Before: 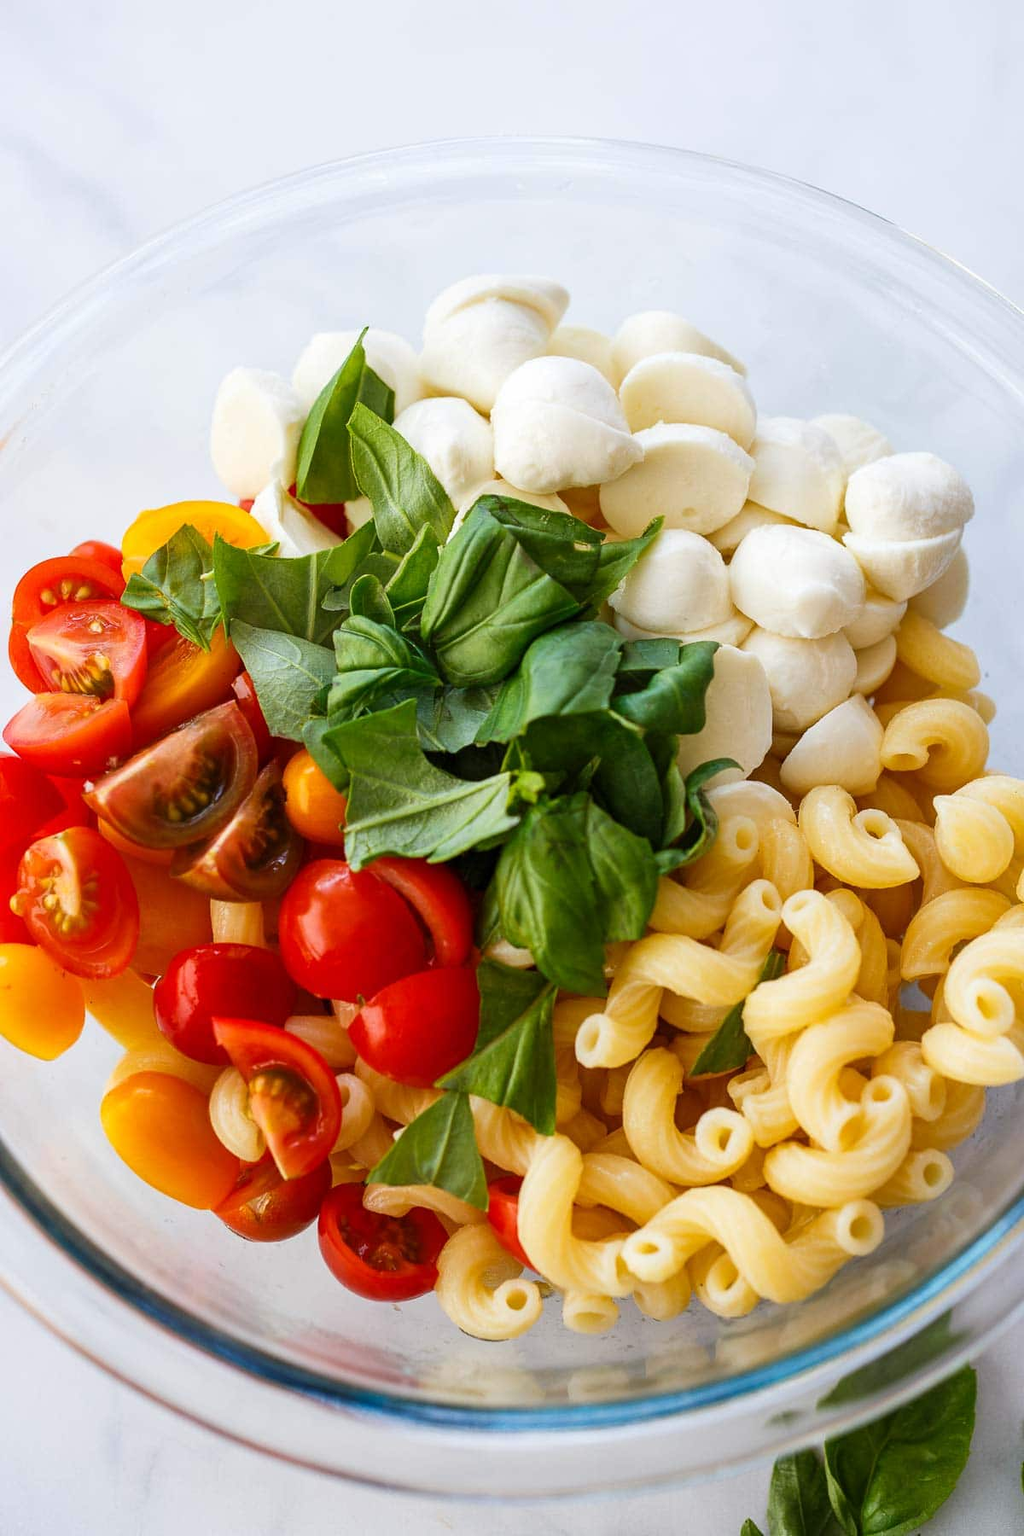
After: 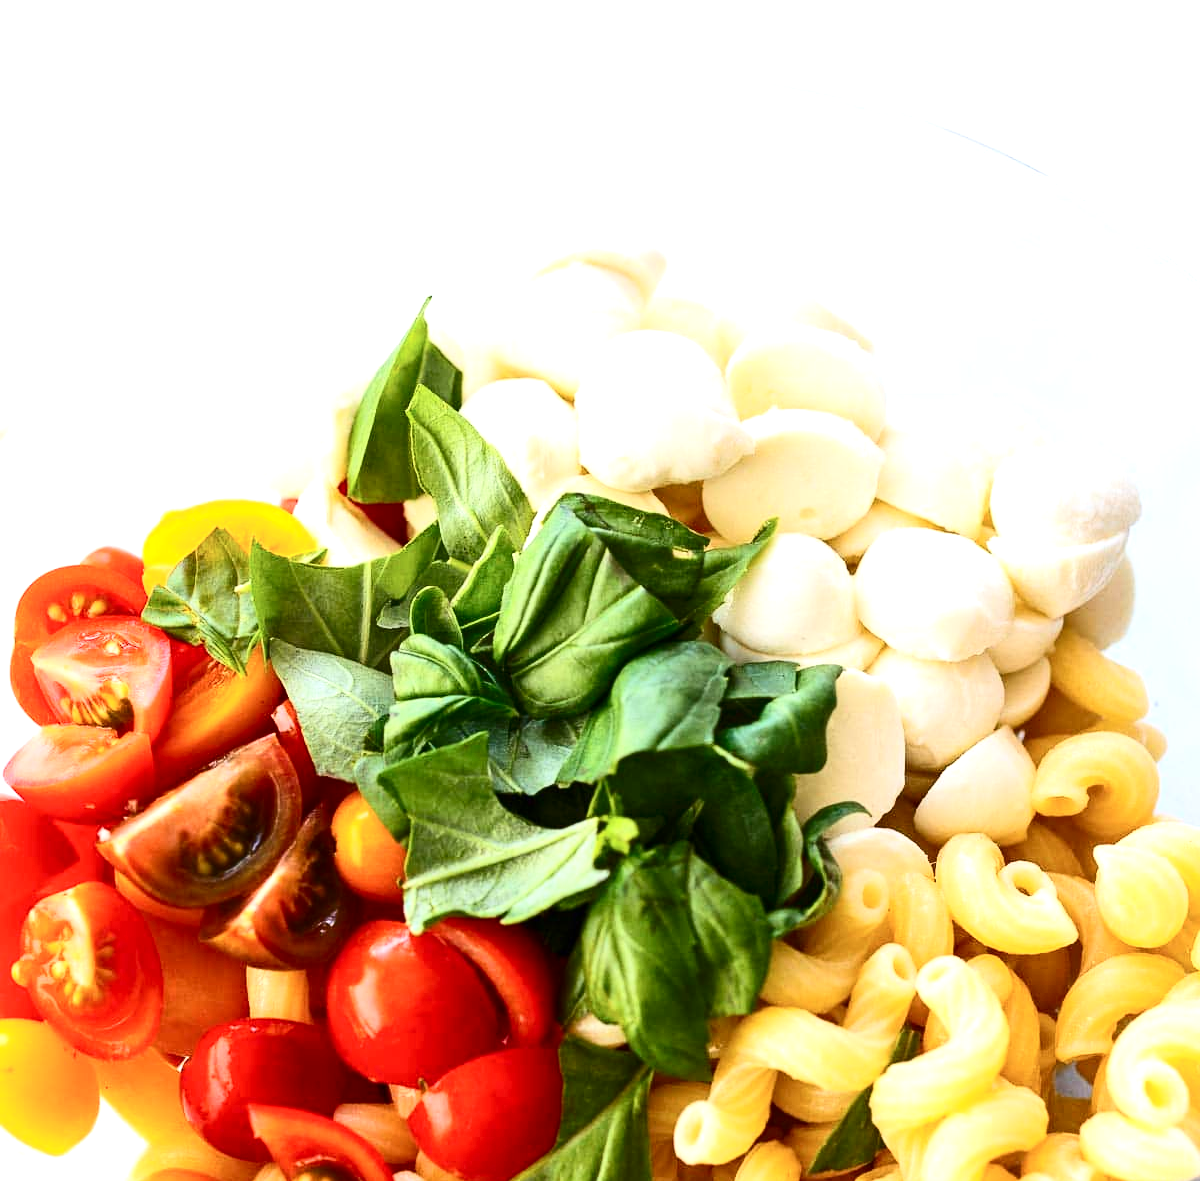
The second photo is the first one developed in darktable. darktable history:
contrast brightness saturation: contrast 0.28
exposure: black level correction 0, exposure 0.7 EV, compensate exposure bias true, compensate highlight preservation false
crop and rotate: top 4.848%, bottom 29.503%
